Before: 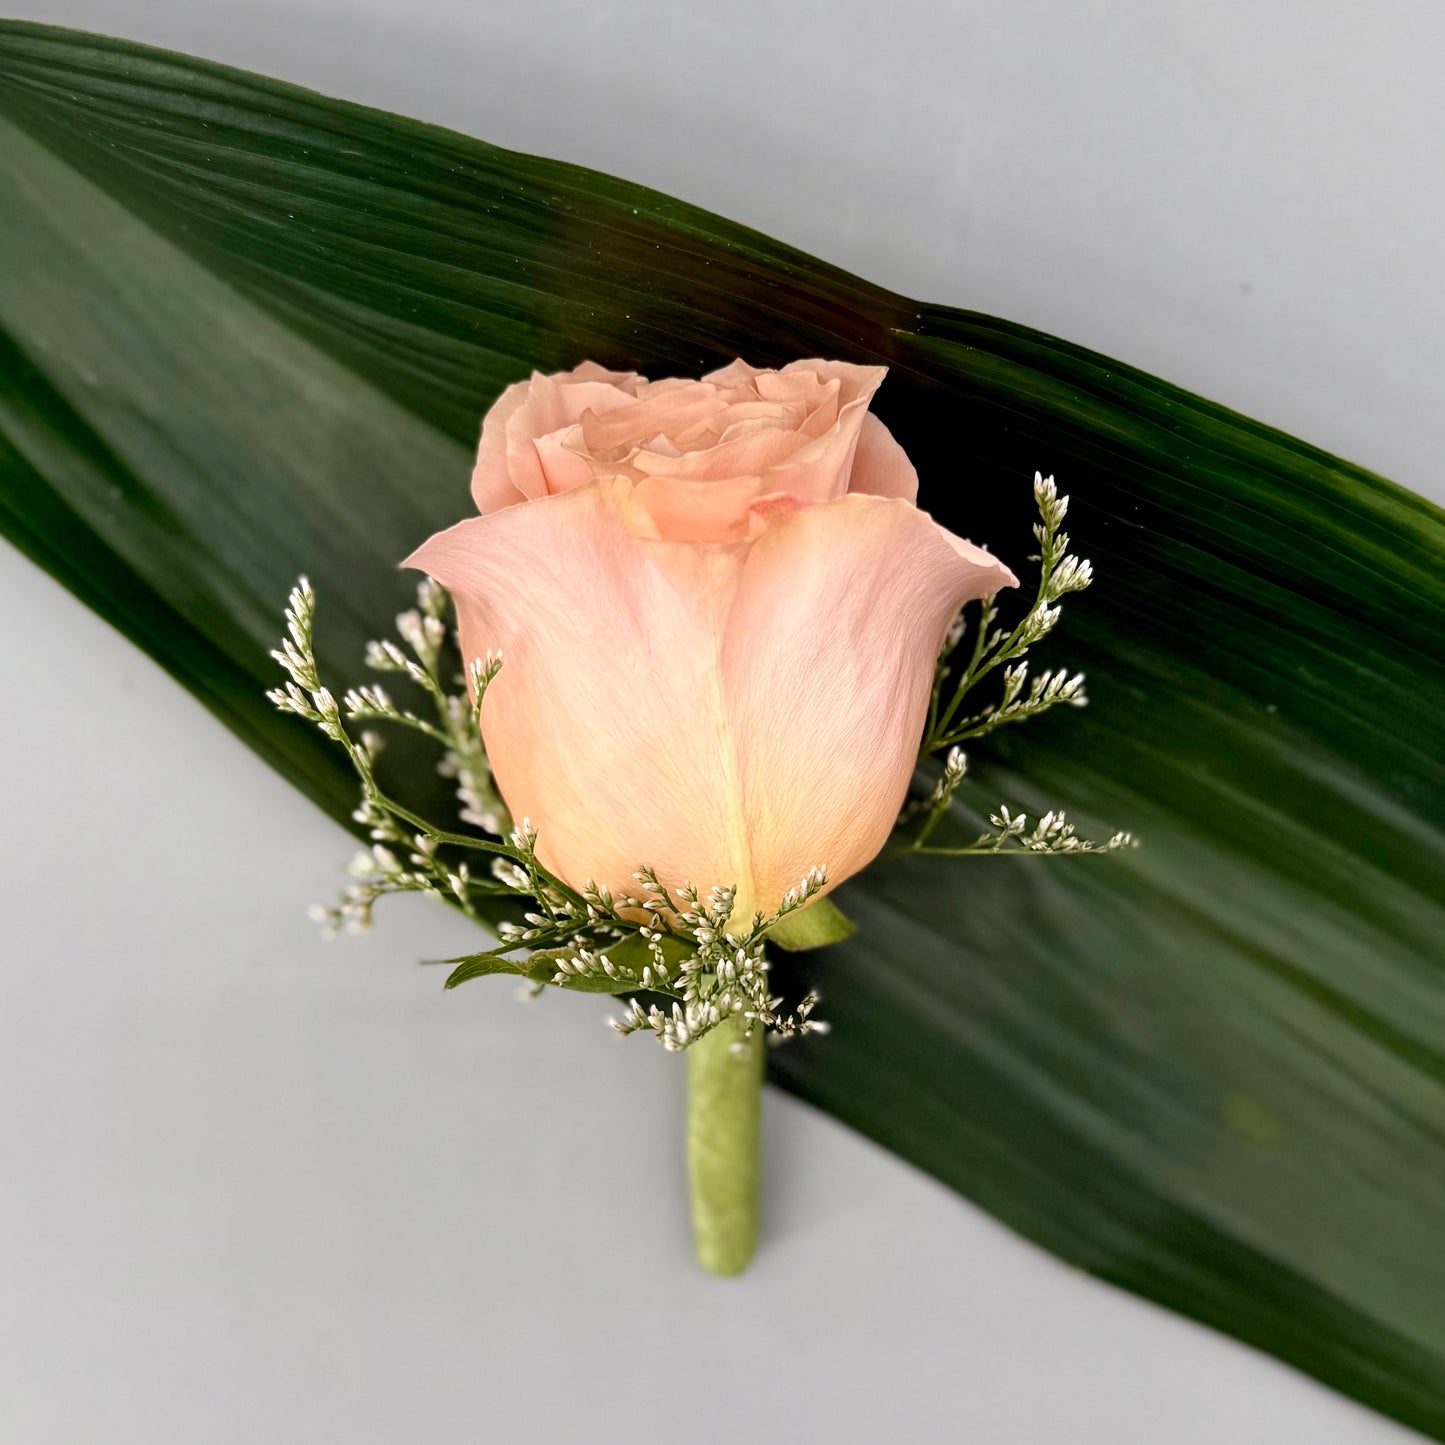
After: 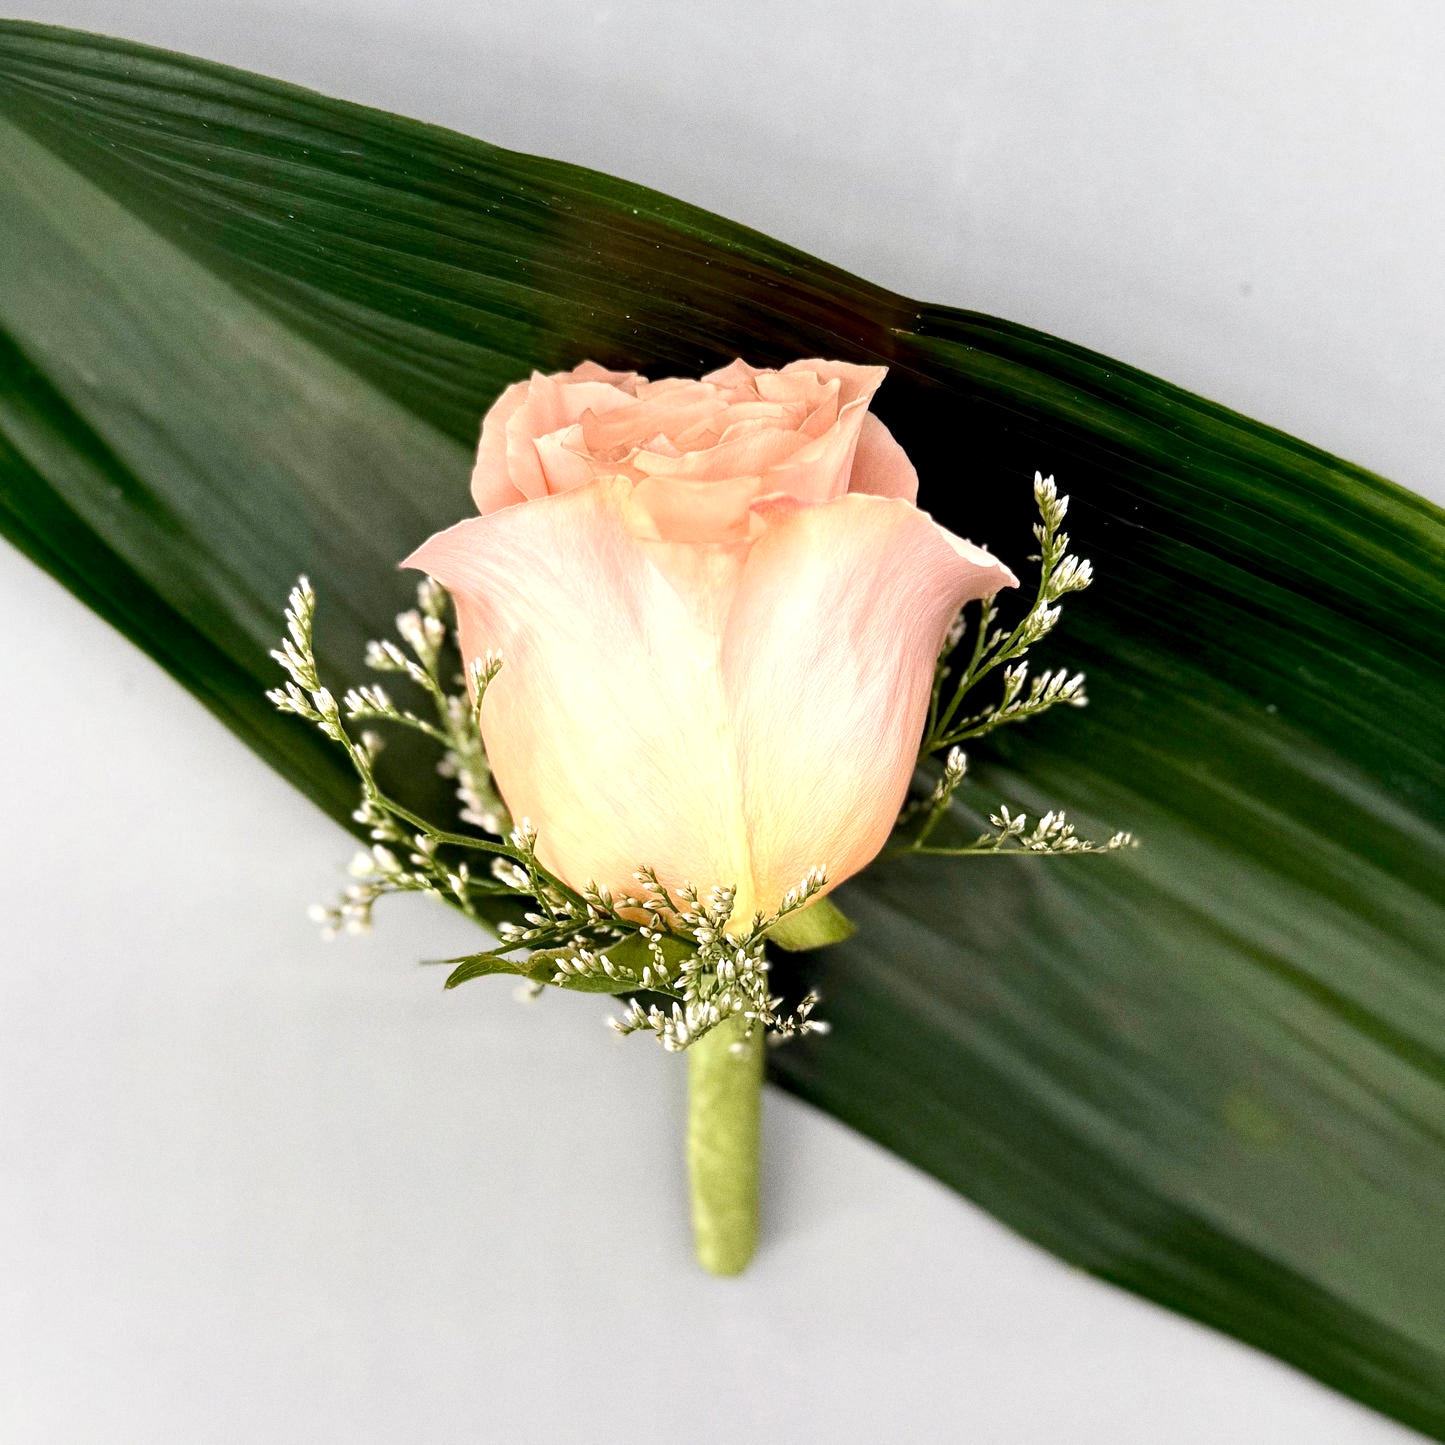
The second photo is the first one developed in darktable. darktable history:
exposure: black level correction 0.001, exposure 0.5 EV, compensate exposure bias true, compensate highlight preservation false
grain: coarseness 0.09 ISO
